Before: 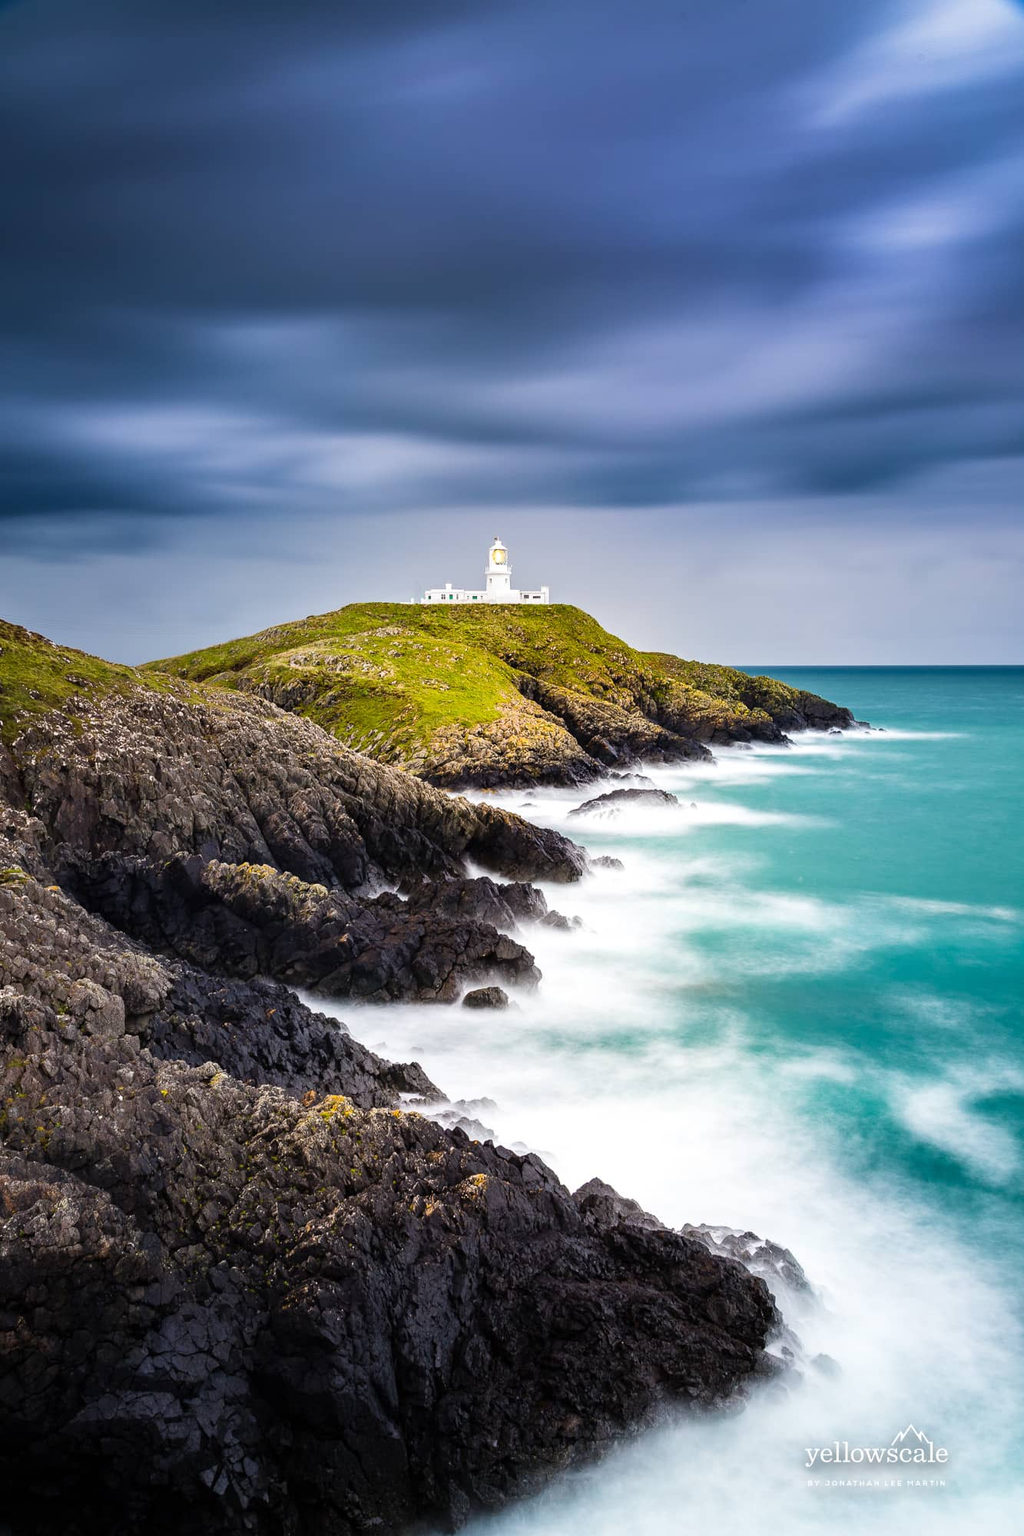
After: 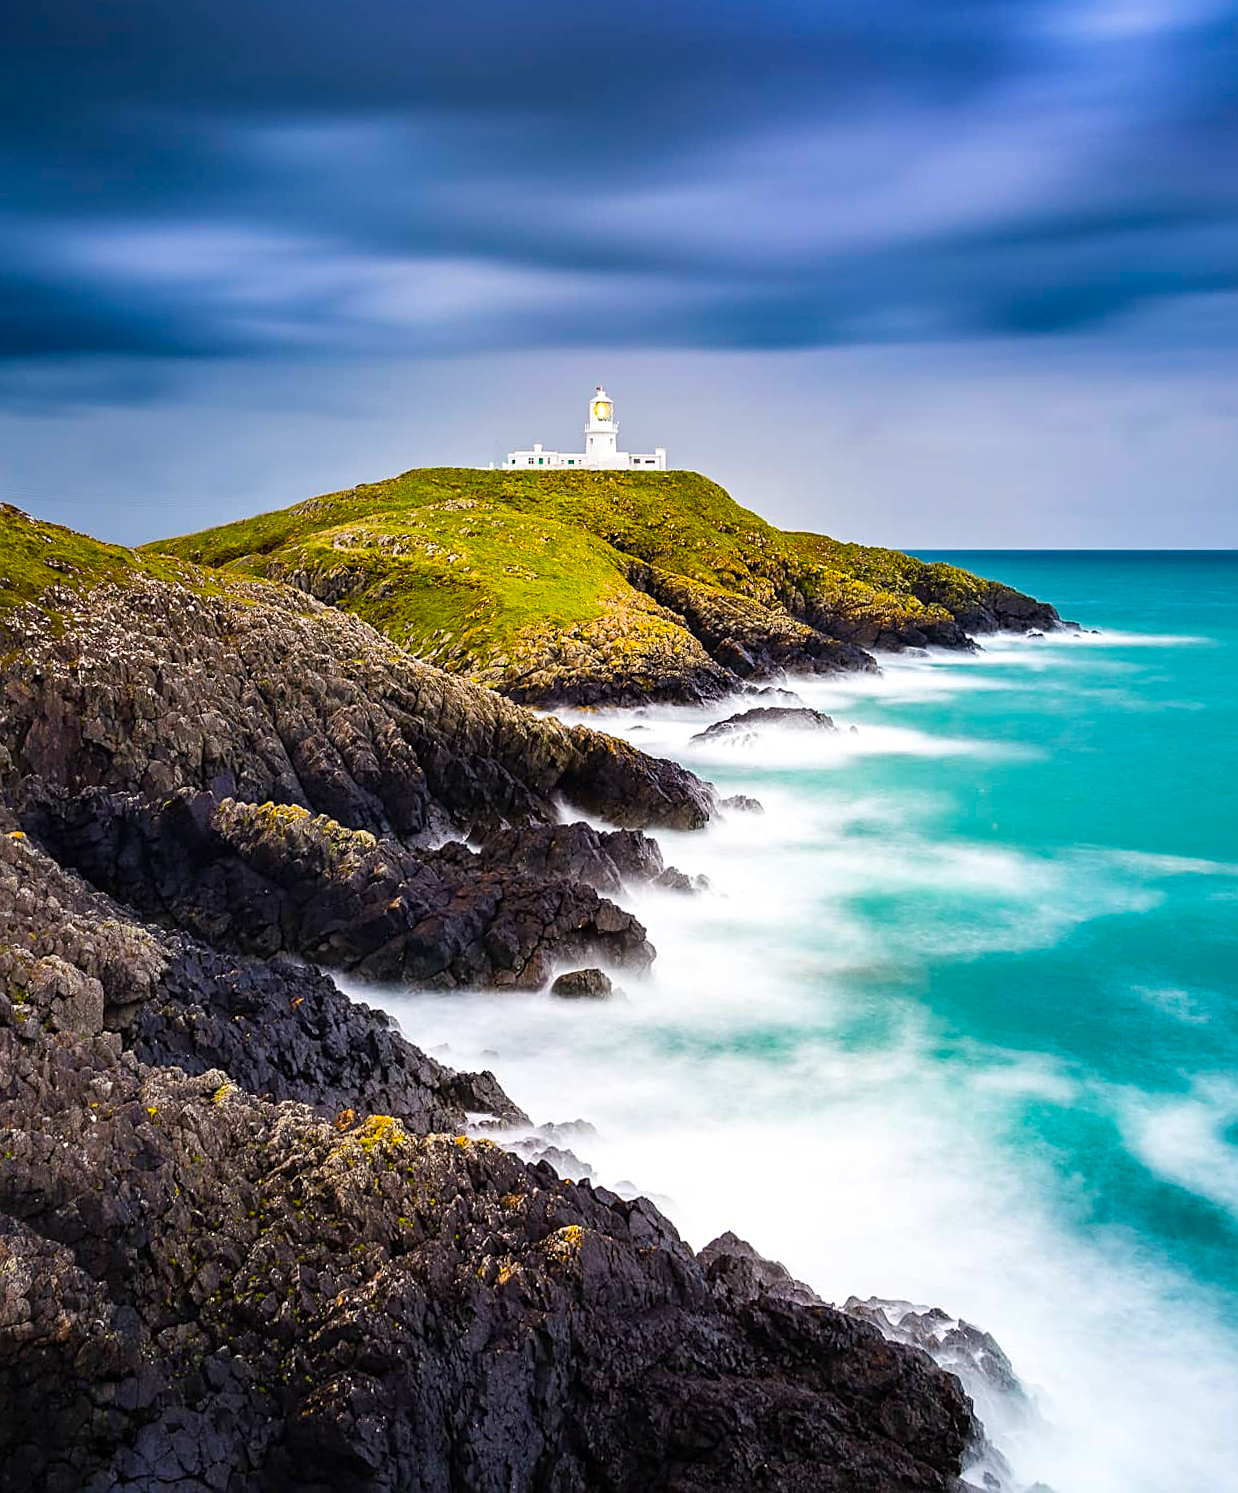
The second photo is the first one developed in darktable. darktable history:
color balance rgb: linear chroma grading › global chroma 15%, perceptual saturation grading › global saturation 30%
rotate and perspective: rotation 0.215°, lens shift (vertical) -0.139, crop left 0.069, crop right 0.939, crop top 0.002, crop bottom 0.996
sharpen: on, module defaults
crop and rotate: top 12.5%, bottom 12.5%
